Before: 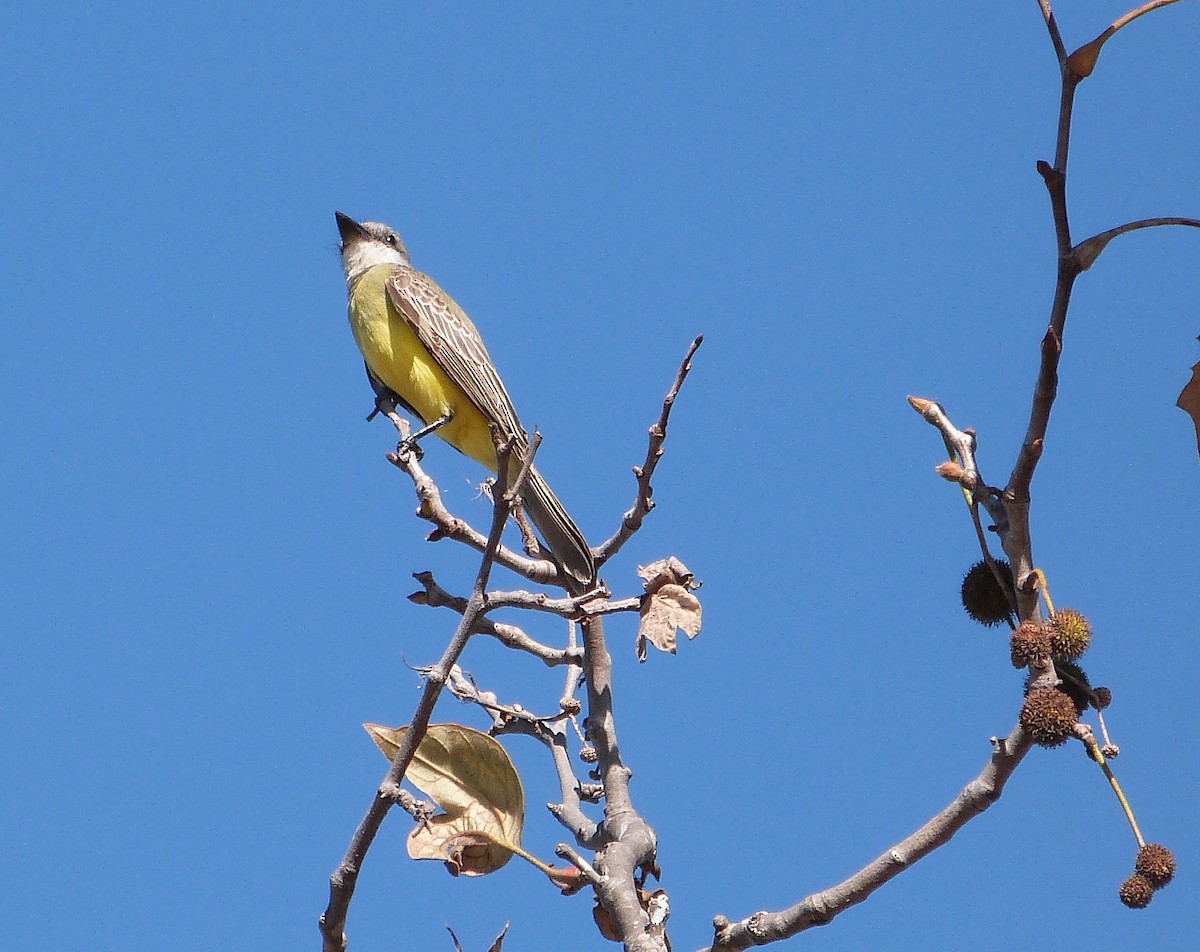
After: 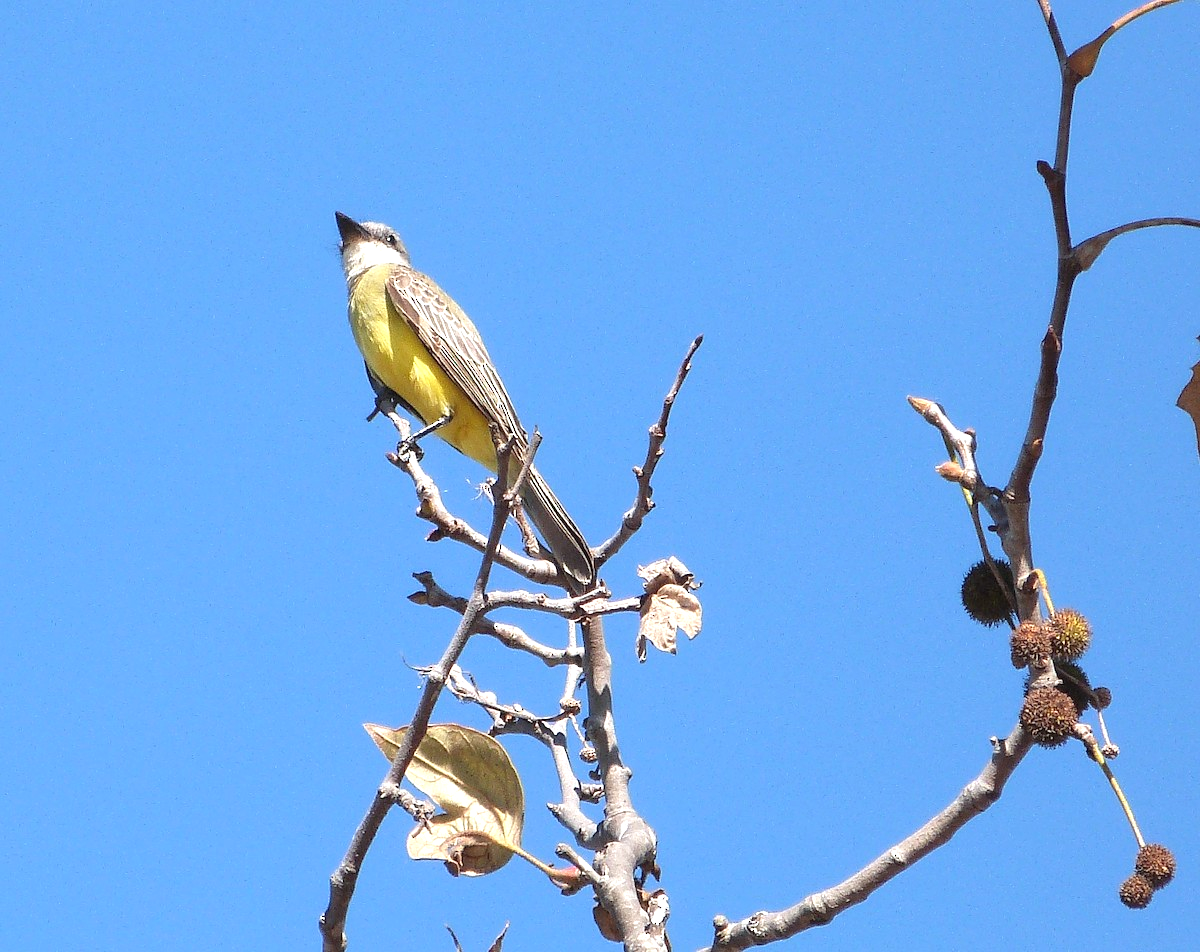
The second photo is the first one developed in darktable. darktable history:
white balance: red 0.978, blue 0.999
exposure: black level correction 0, exposure 0.7 EV, compensate exposure bias true, compensate highlight preservation false
